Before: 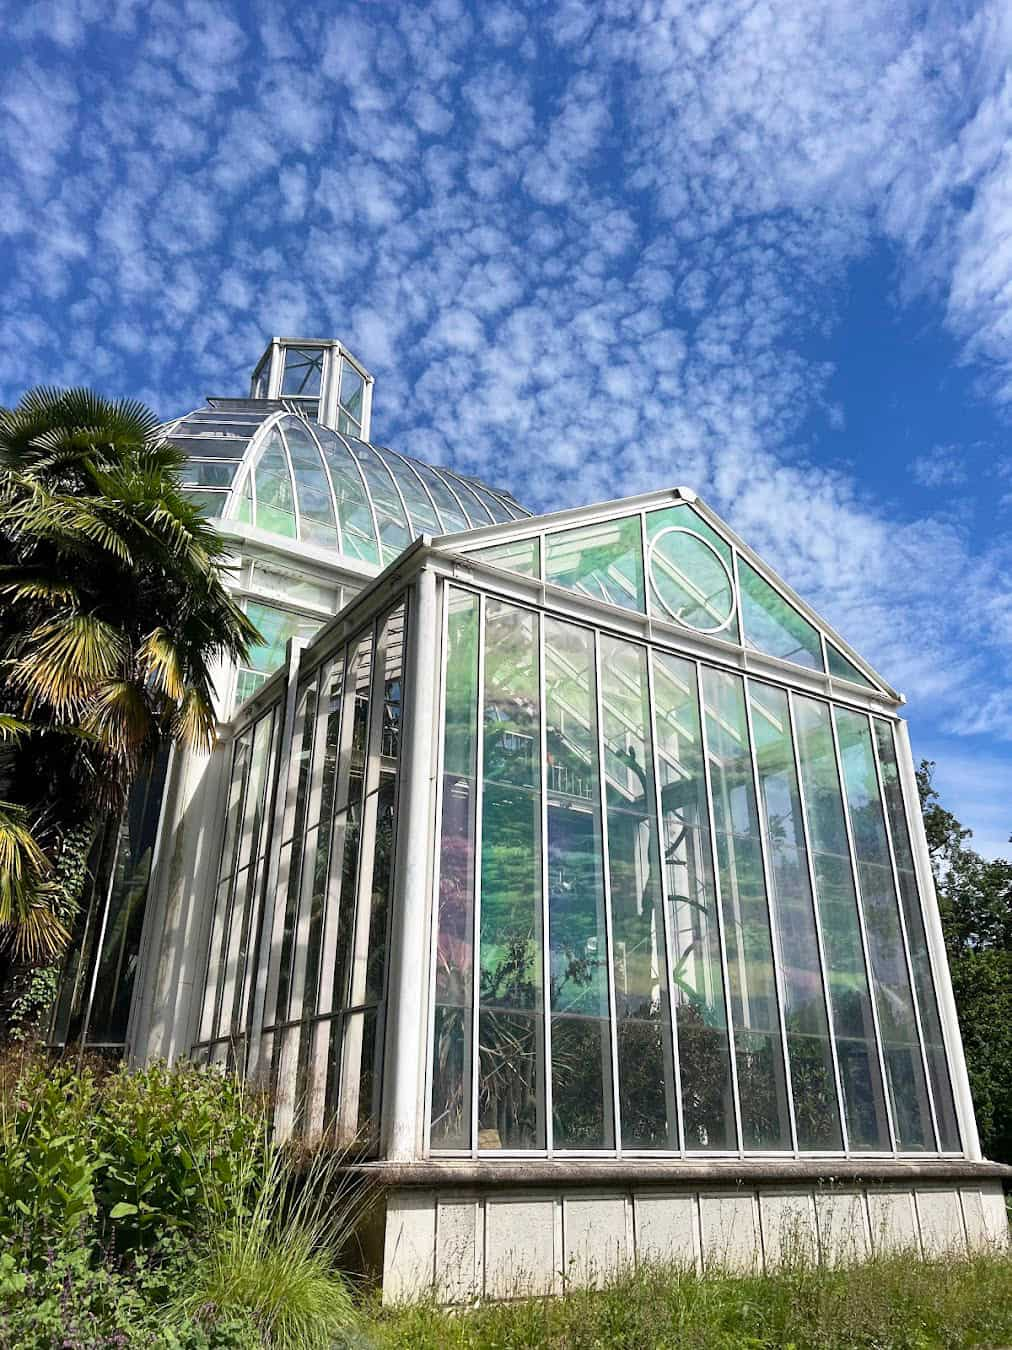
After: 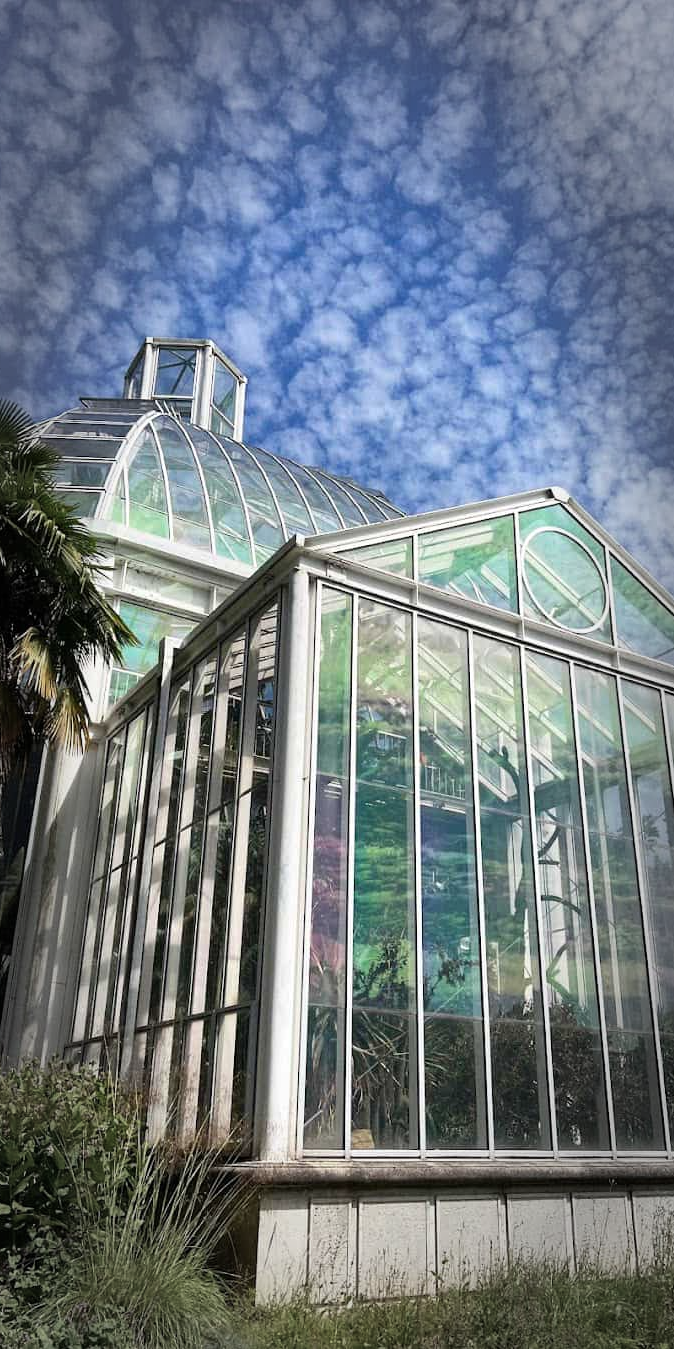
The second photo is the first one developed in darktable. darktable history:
vignetting: fall-off start 66.55%, fall-off radius 39.63%, automatic ratio true, width/height ratio 0.67
crop and rotate: left 12.591%, right 20.719%
